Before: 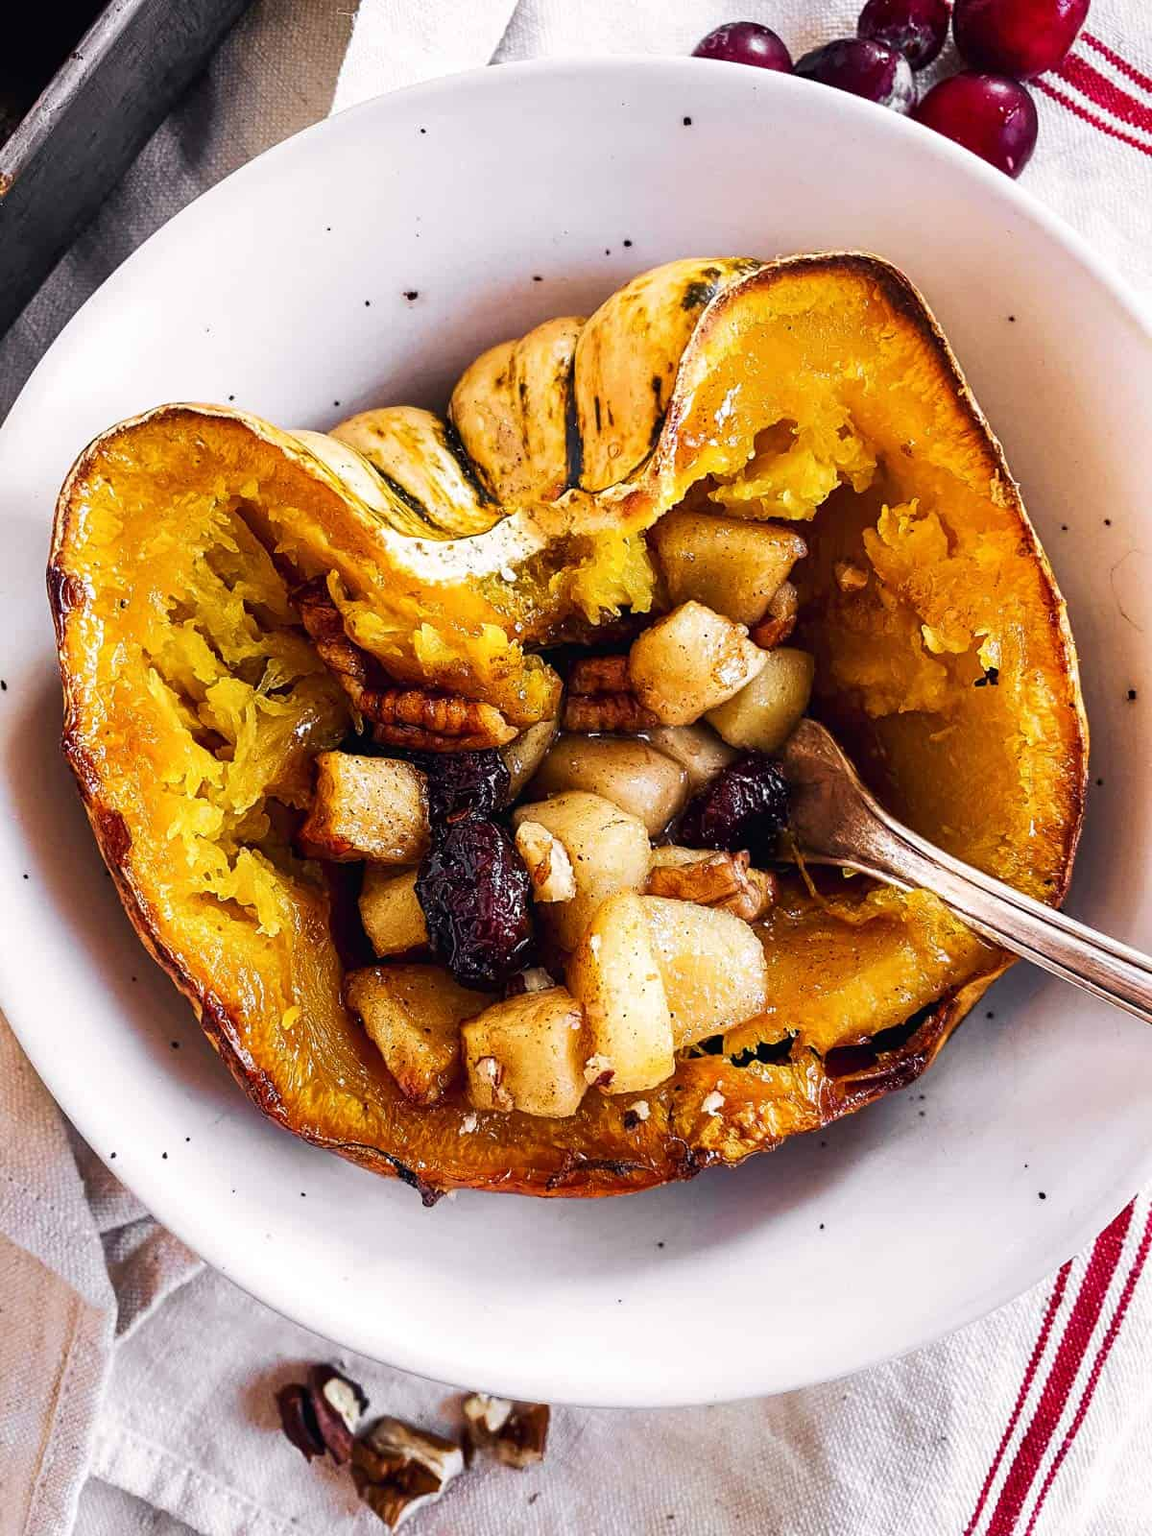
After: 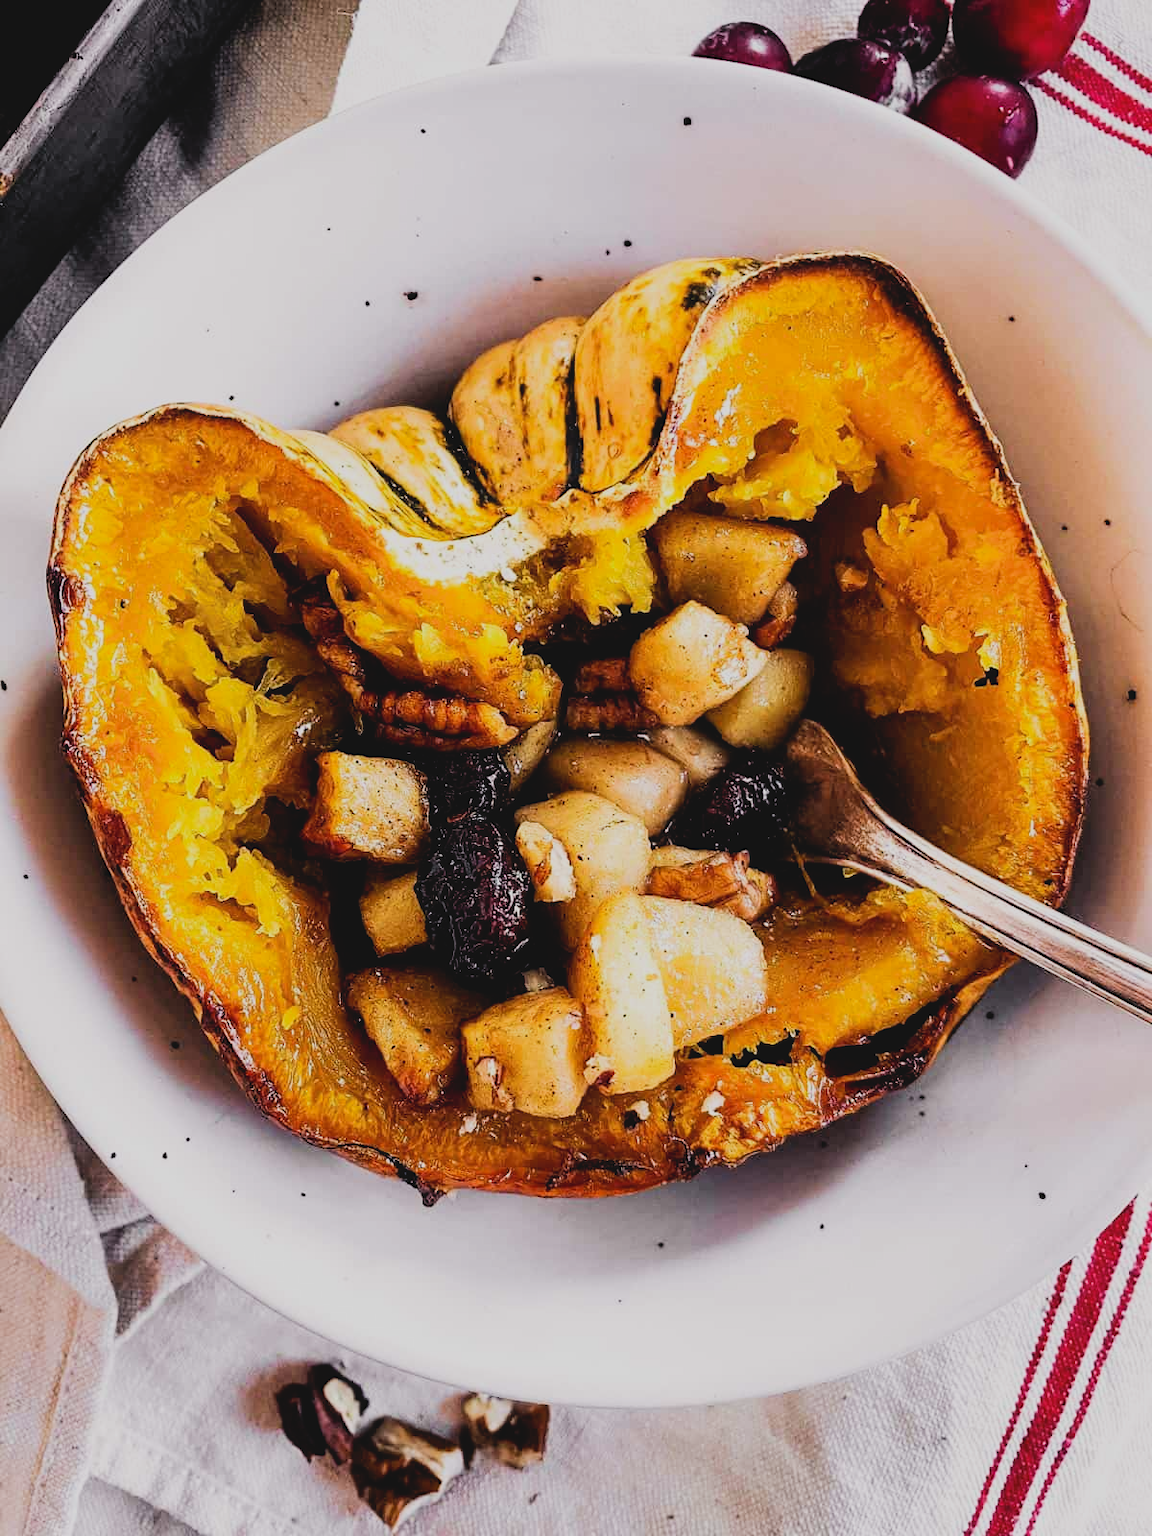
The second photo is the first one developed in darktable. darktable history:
contrast brightness saturation: contrast -0.127
filmic rgb: black relative exposure -5.08 EV, white relative exposure 3.97 EV, hardness 2.88, contrast 1.3, highlights saturation mix -28.96%
